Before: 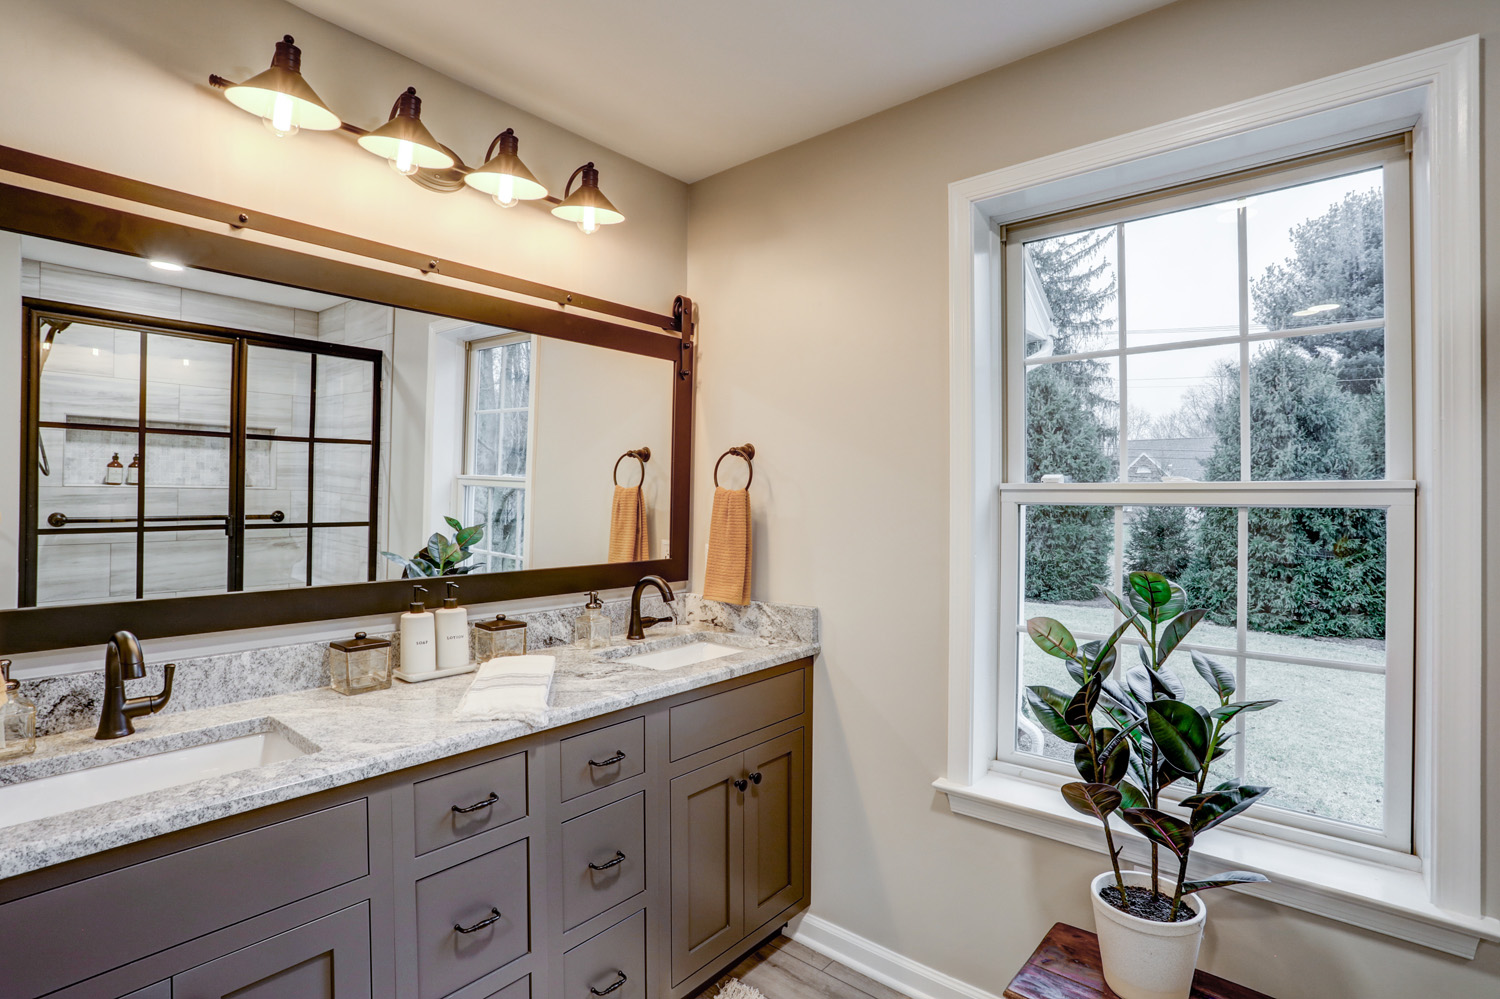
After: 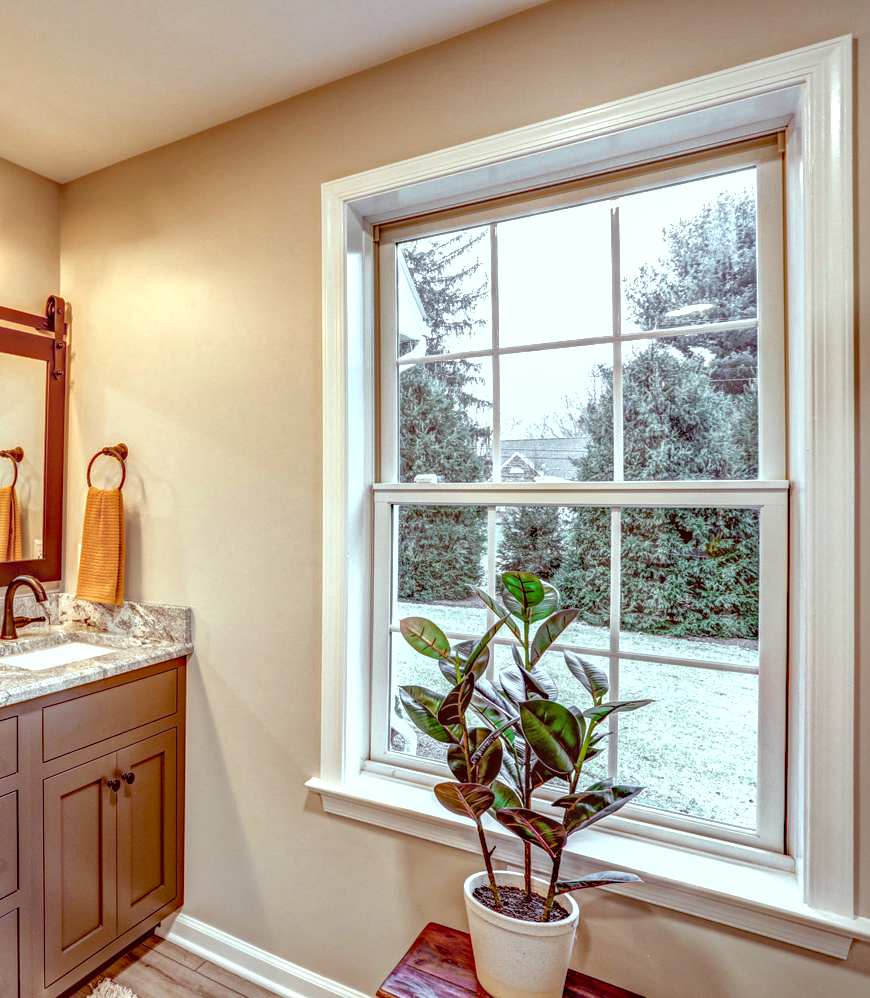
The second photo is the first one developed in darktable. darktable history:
local contrast: highlights 4%, shadows 0%, detail 133%
color correction: highlights a* -7.18, highlights b* -0.17, shadows a* 20.65, shadows b* 11.67
tone equalizer: on, module defaults
shadows and highlights: on, module defaults
crop: left 41.833%
exposure: black level correction 0, exposure 0.684 EV, compensate highlight preservation false
haze removal: strength 0.3, distance 0.256, compatibility mode true, adaptive false
